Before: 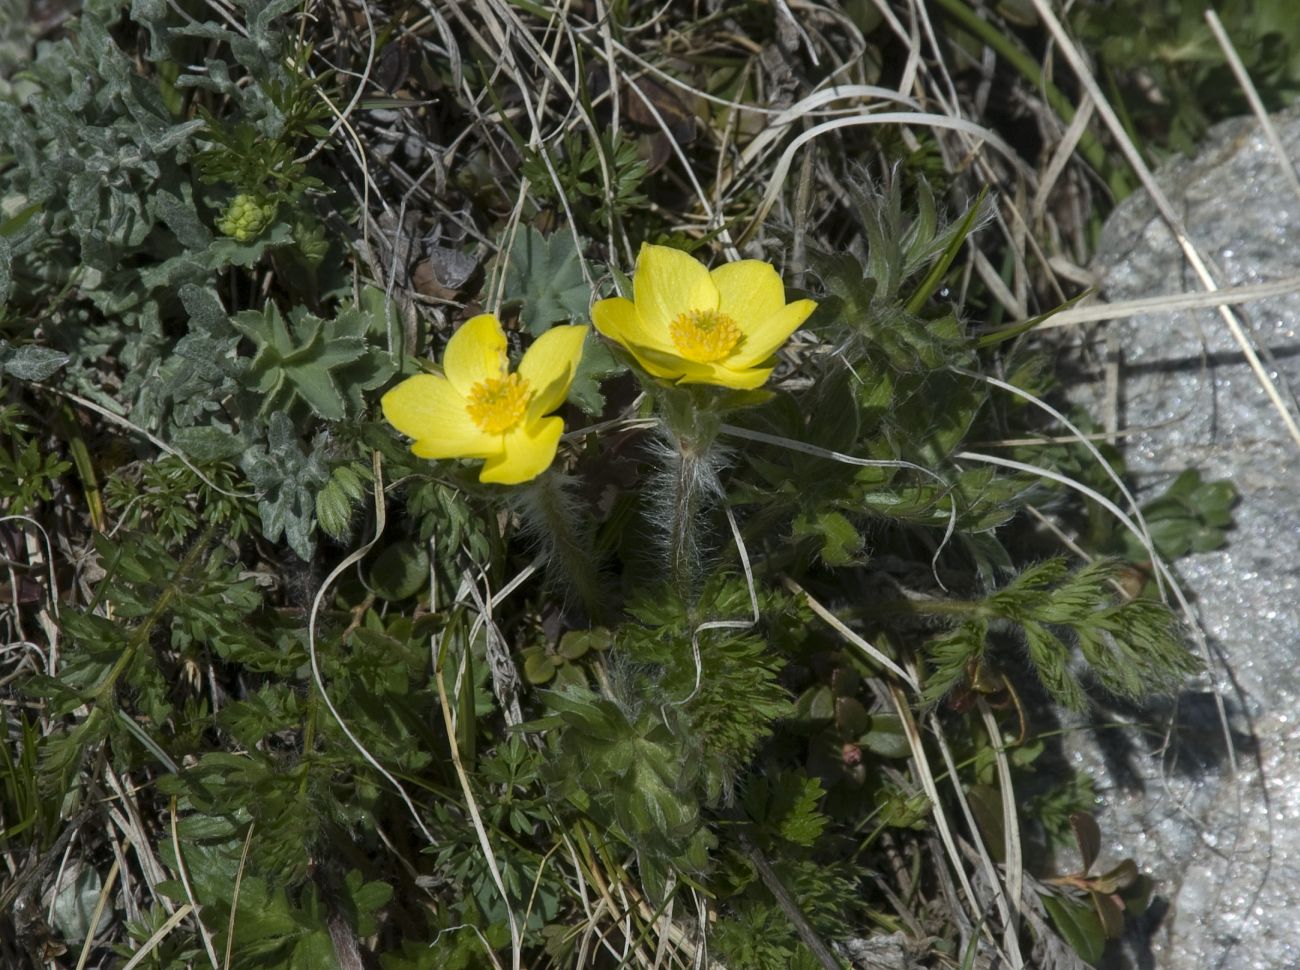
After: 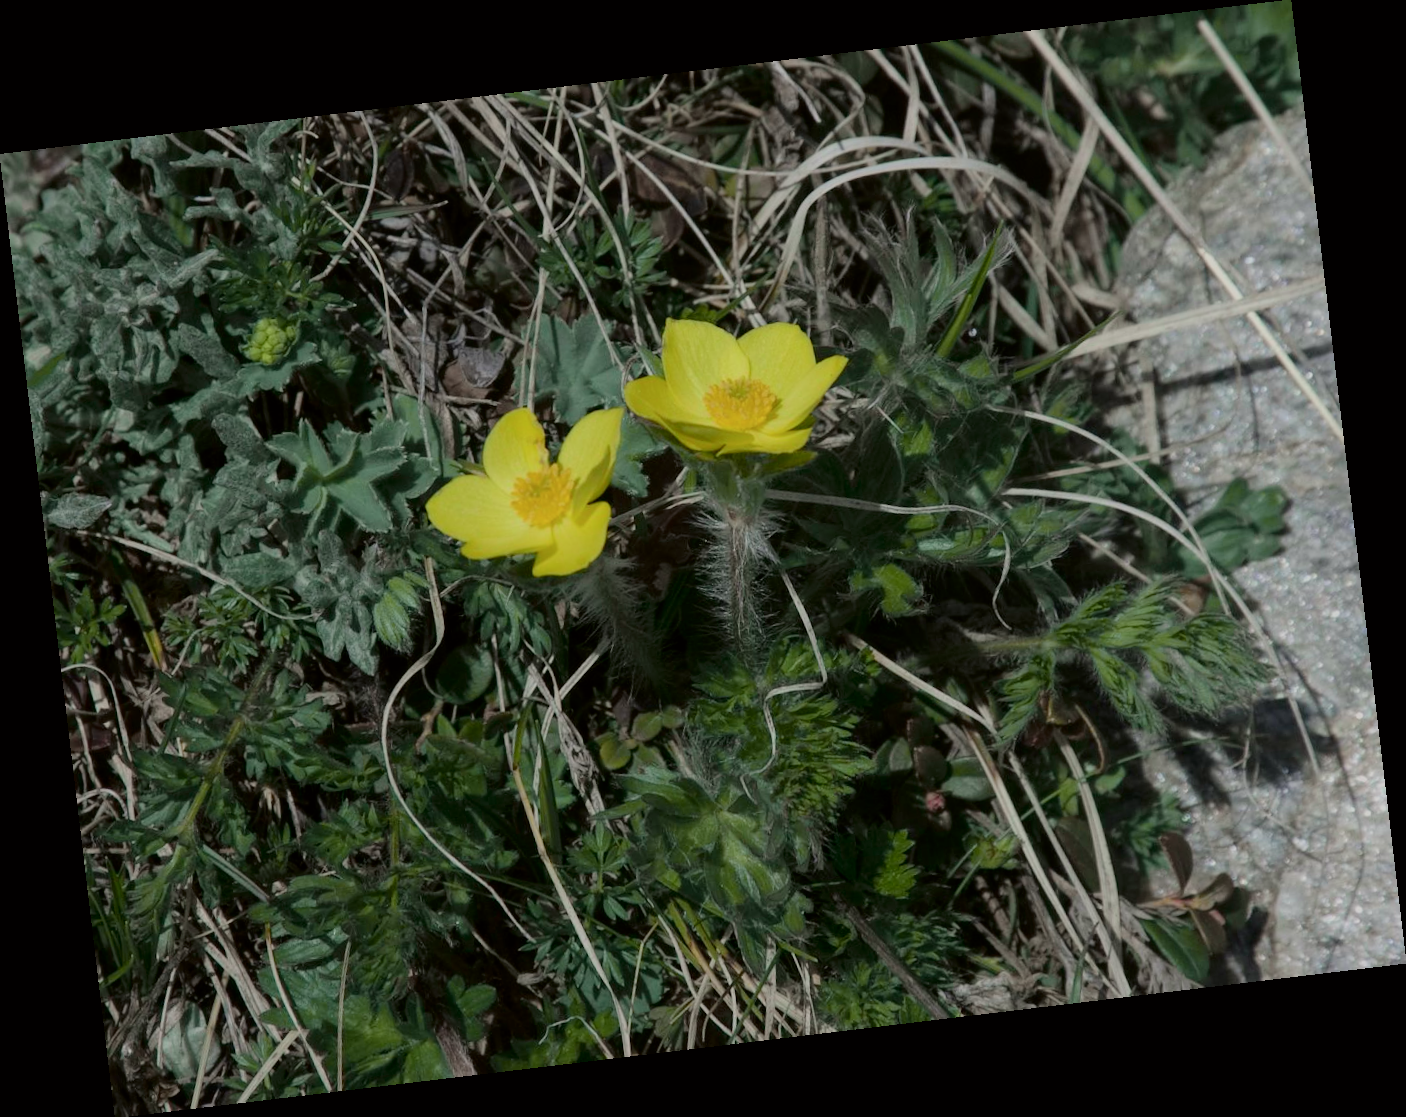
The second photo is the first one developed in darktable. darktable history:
rotate and perspective: rotation -6.83°, automatic cropping off
filmic rgb: middle gray luminance 18.42%, black relative exposure -10.5 EV, white relative exposure 3.4 EV, threshold 6 EV, target black luminance 0%, hardness 6.03, latitude 99%, contrast 0.847, shadows ↔ highlights balance 0.505%, add noise in highlights 0, preserve chrominance max RGB, color science v3 (2019), use custom middle-gray values true, iterations of high-quality reconstruction 0, contrast in highlights soft, enable highlight reconstruction true
tone curve: curves: ch0 [(0, 0) (0.068, 0.031) (0.183, 0.13) (0.341, 0.319) (0.547, 0.545) (0.828, 0.817) (1, 0.968)]; ch1 [(0, 0) (0.23, 0.166) (0.34, 0.308) (0.371, 0.337) (0.429, 0.408) (0.477, 0.466) (0.499, 0.5) (0.529, 0.528) (0.559, 0.578) (0.743, 0.798) (1, 1)]; ch2 [(0, 0) (0.431, 0.419) (0.495, 0.502) (0.524, 0.525) (0.568, 0.543) (0.6, 0.597) (0.634, 0.644) (0.728, 0.722) (1, 1)], color space Lab, independent channels, preserve colors none
